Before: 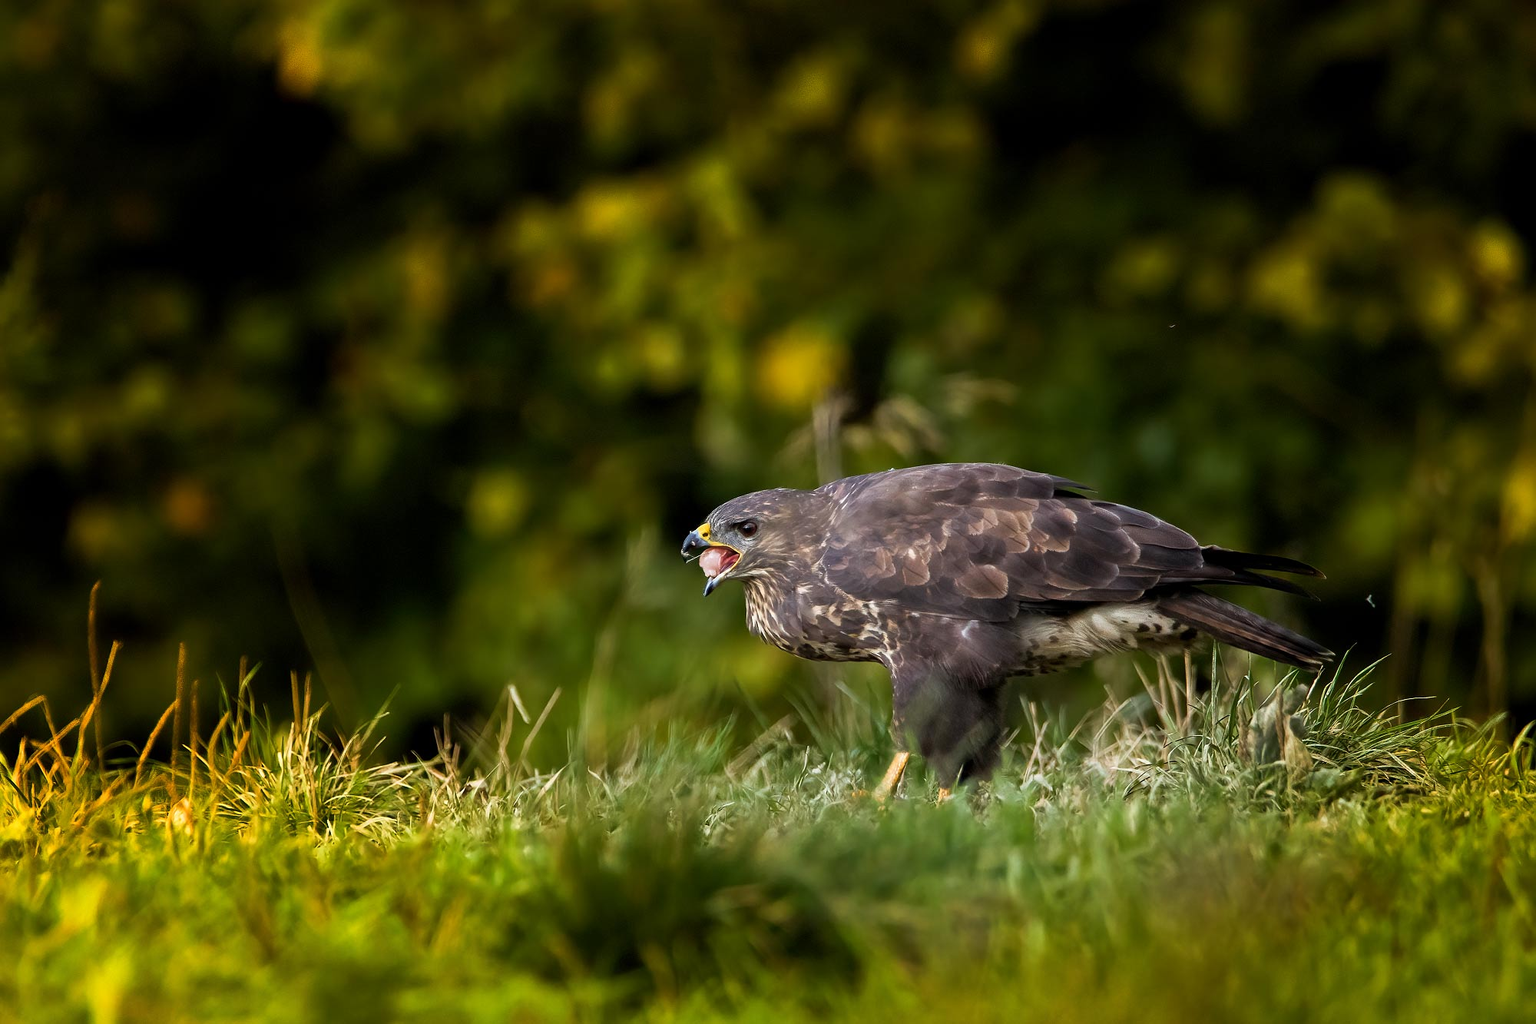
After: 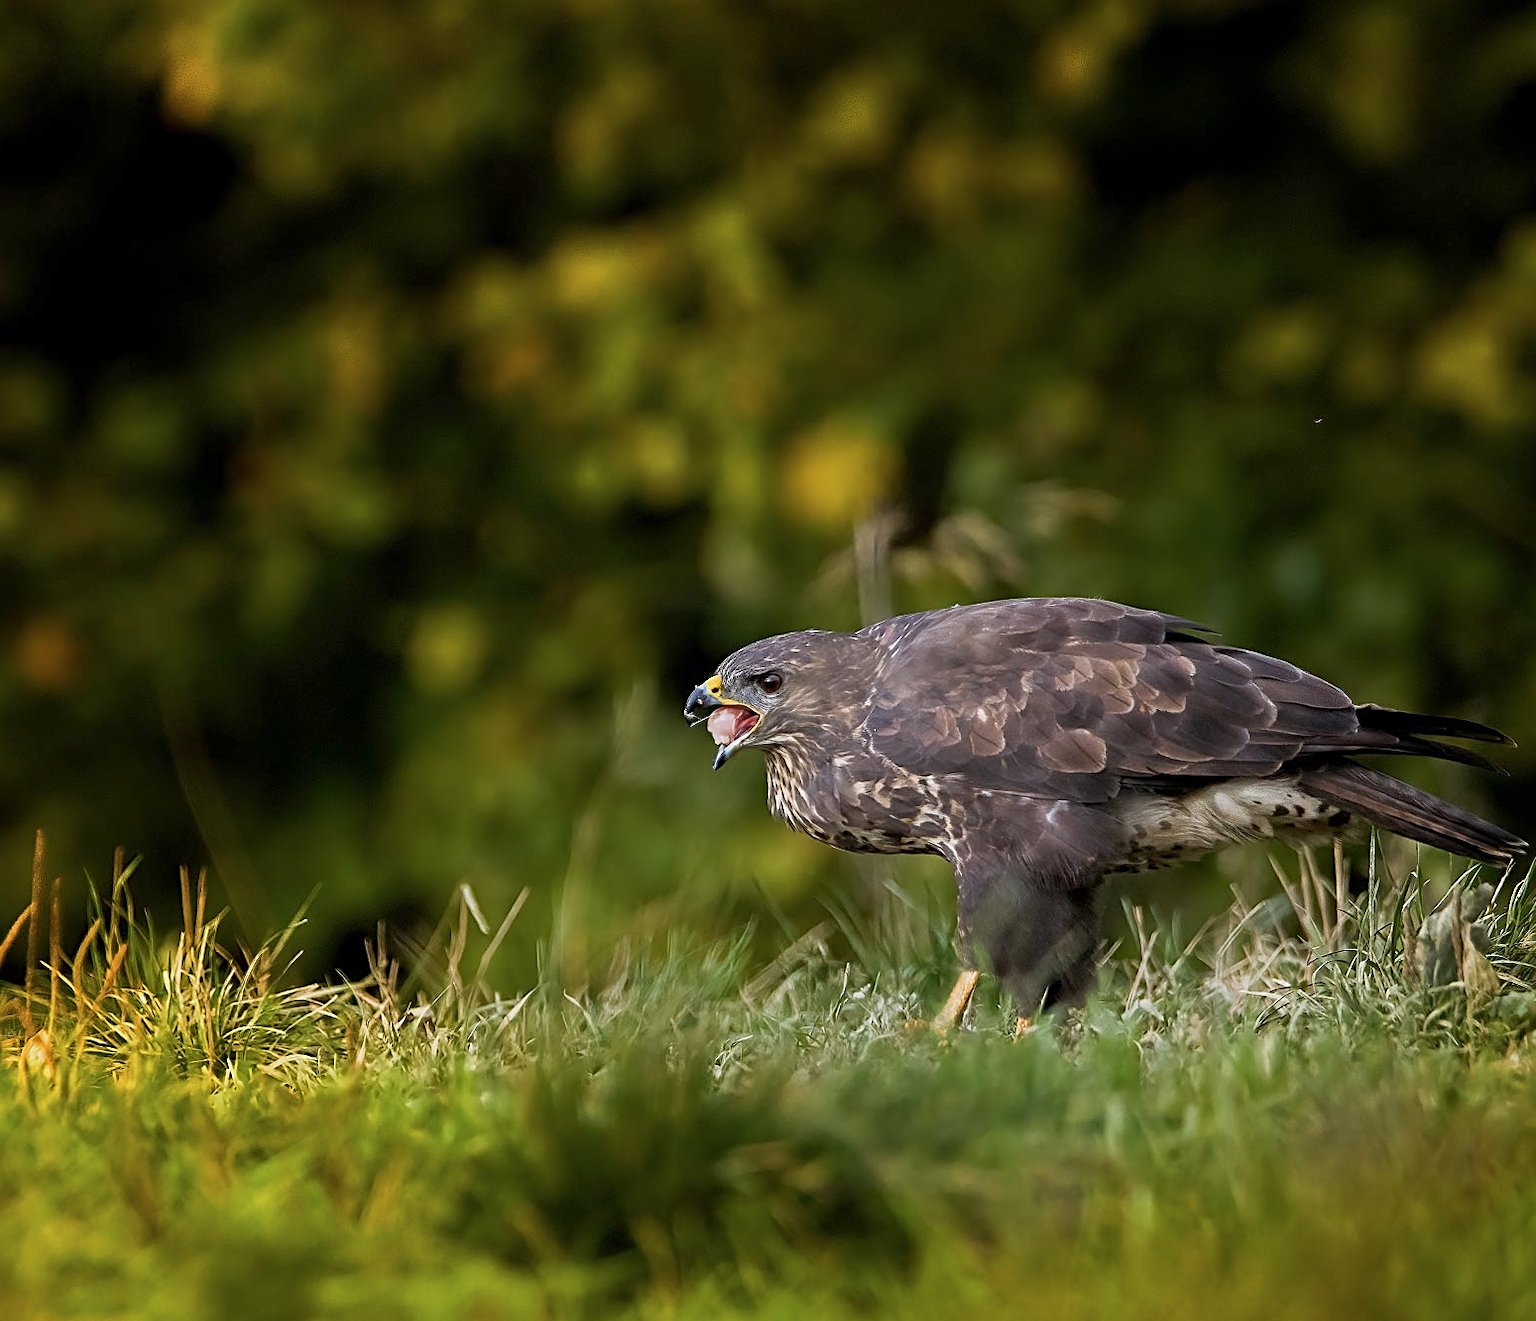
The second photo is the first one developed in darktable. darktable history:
white balance: red 1.004, blue 1.024
crop: left 9.88%, right 12.664%
color balance: contrast -15%
sharpen: radius 2.767
